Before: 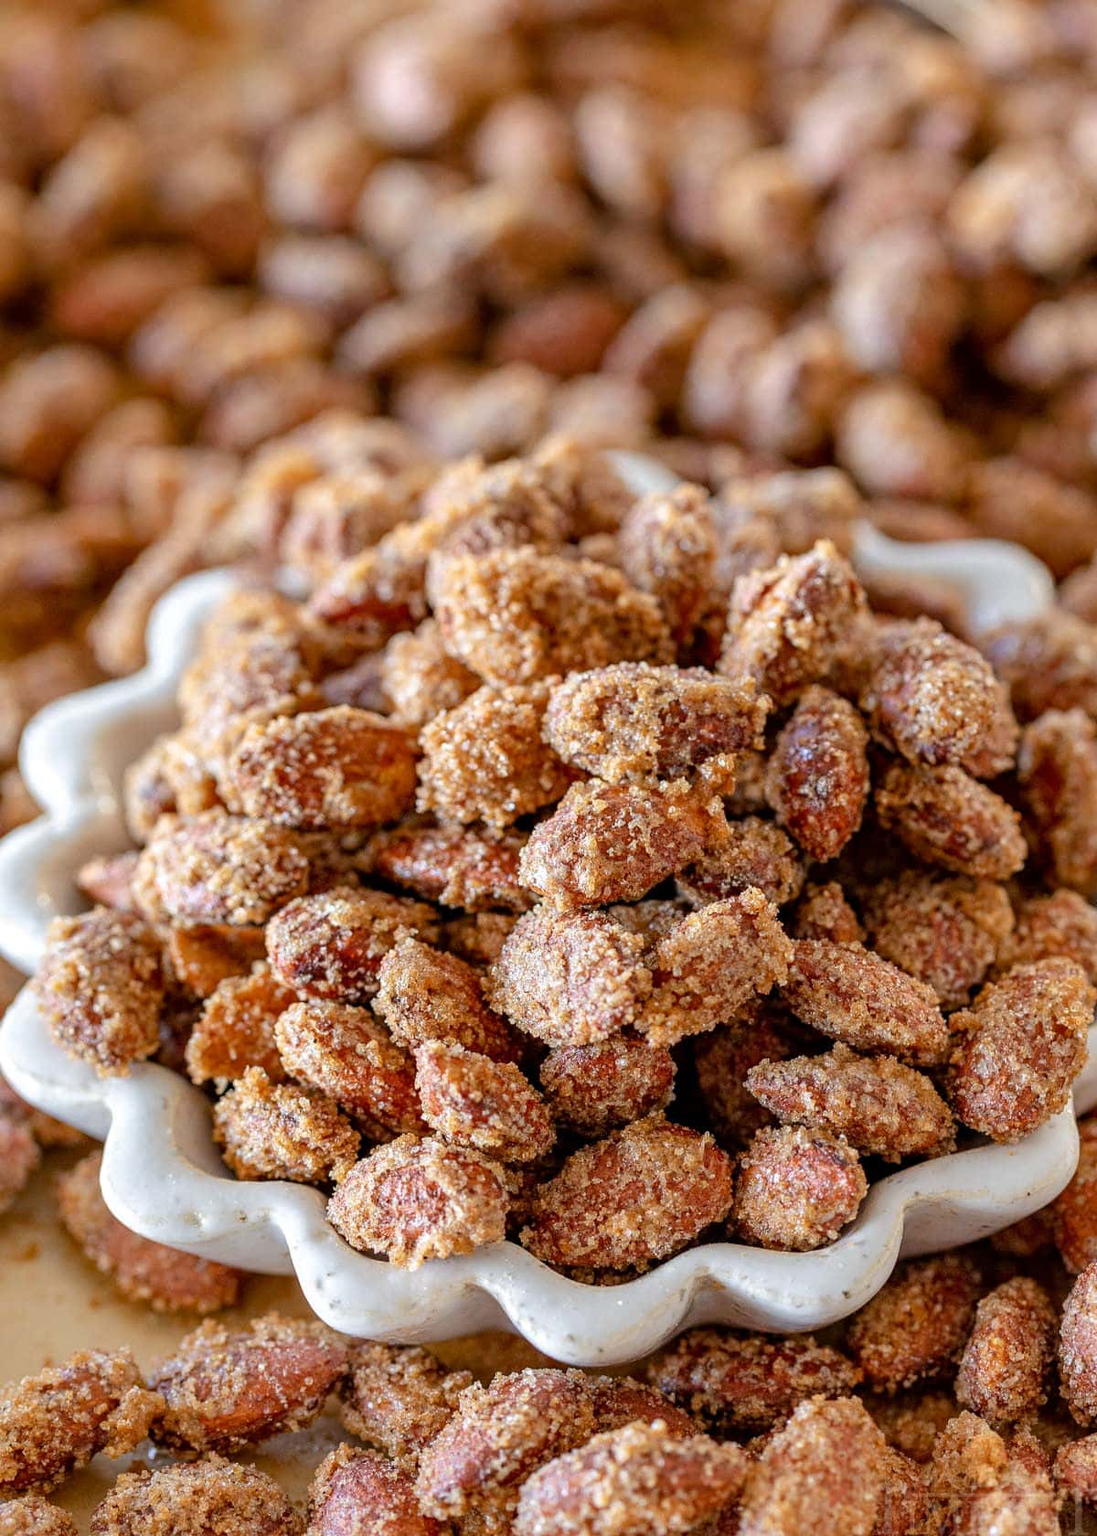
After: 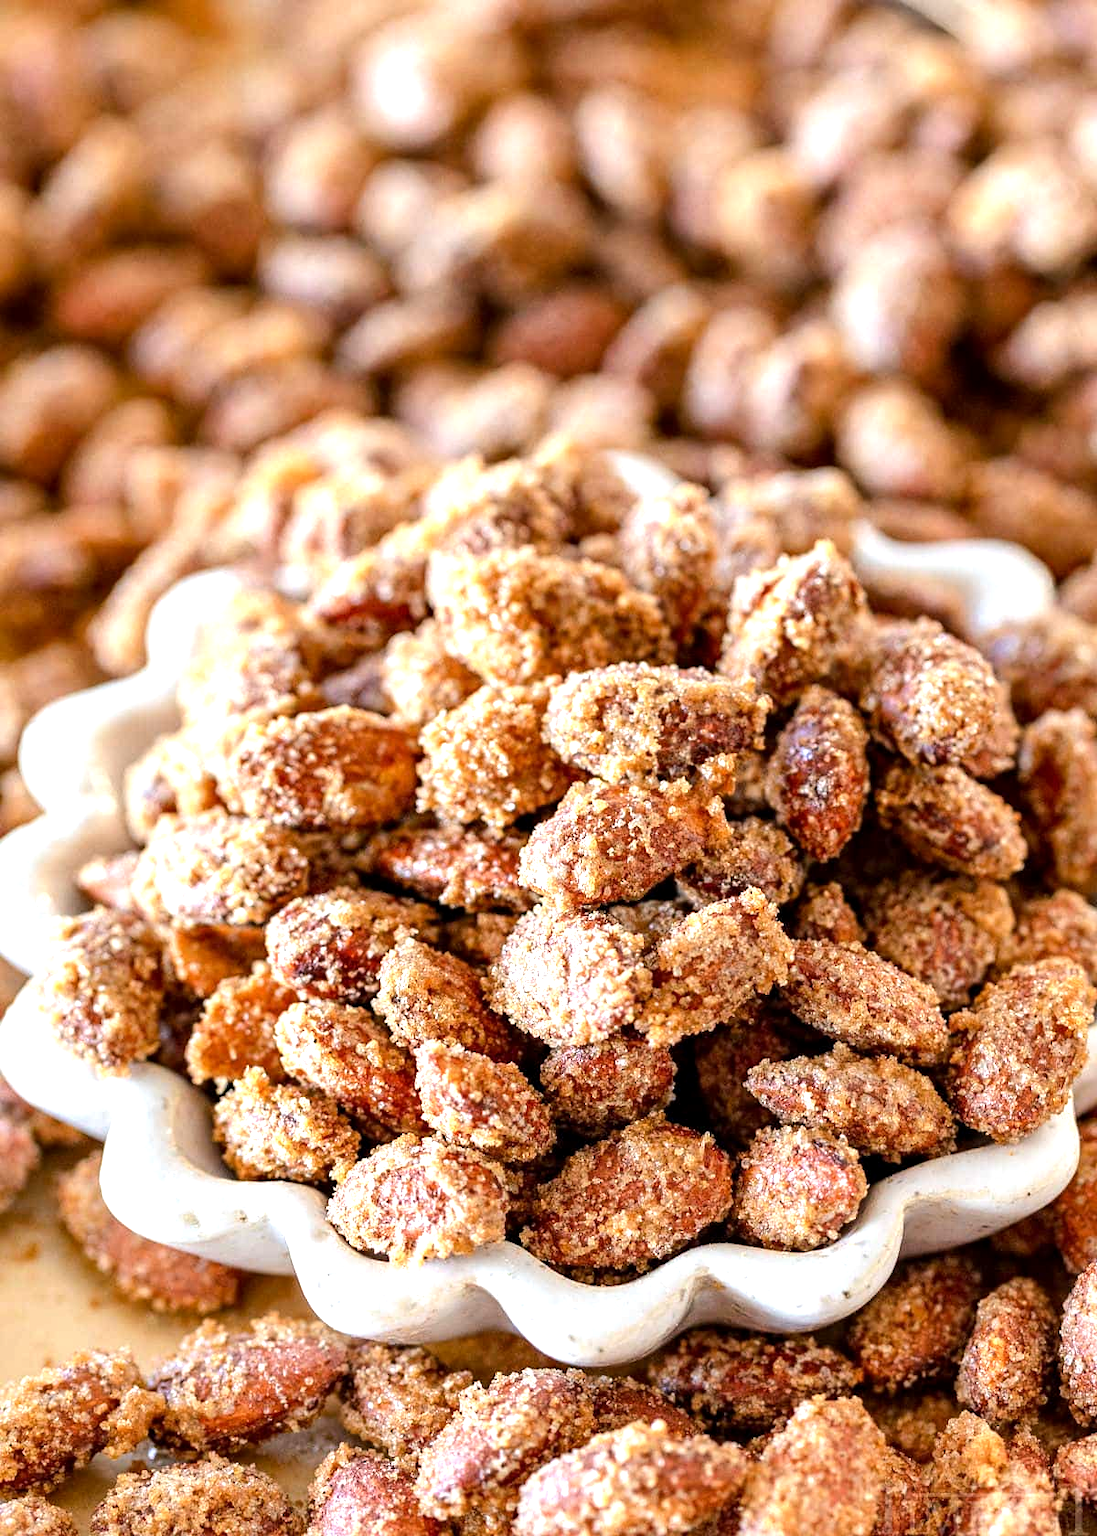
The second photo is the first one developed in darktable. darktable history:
tone equalizer: -8 EV -0.417 EV, -7 EV -0.389 EV, -6 EV -0.333 EV, -5 EV -0.222 EV, -3 EV 0.222 EV, -2 EV 0.333 EV, -1 EV 0.389 EV, +0 EV 0.417 EV, edges refinement/feathering 500, mask exposure compensation -1.25 EV, preserve details no
exposure: black level correction 0.001, exposure 0.5 EV, compensate exposure bias true, compensate highlight preservation false
